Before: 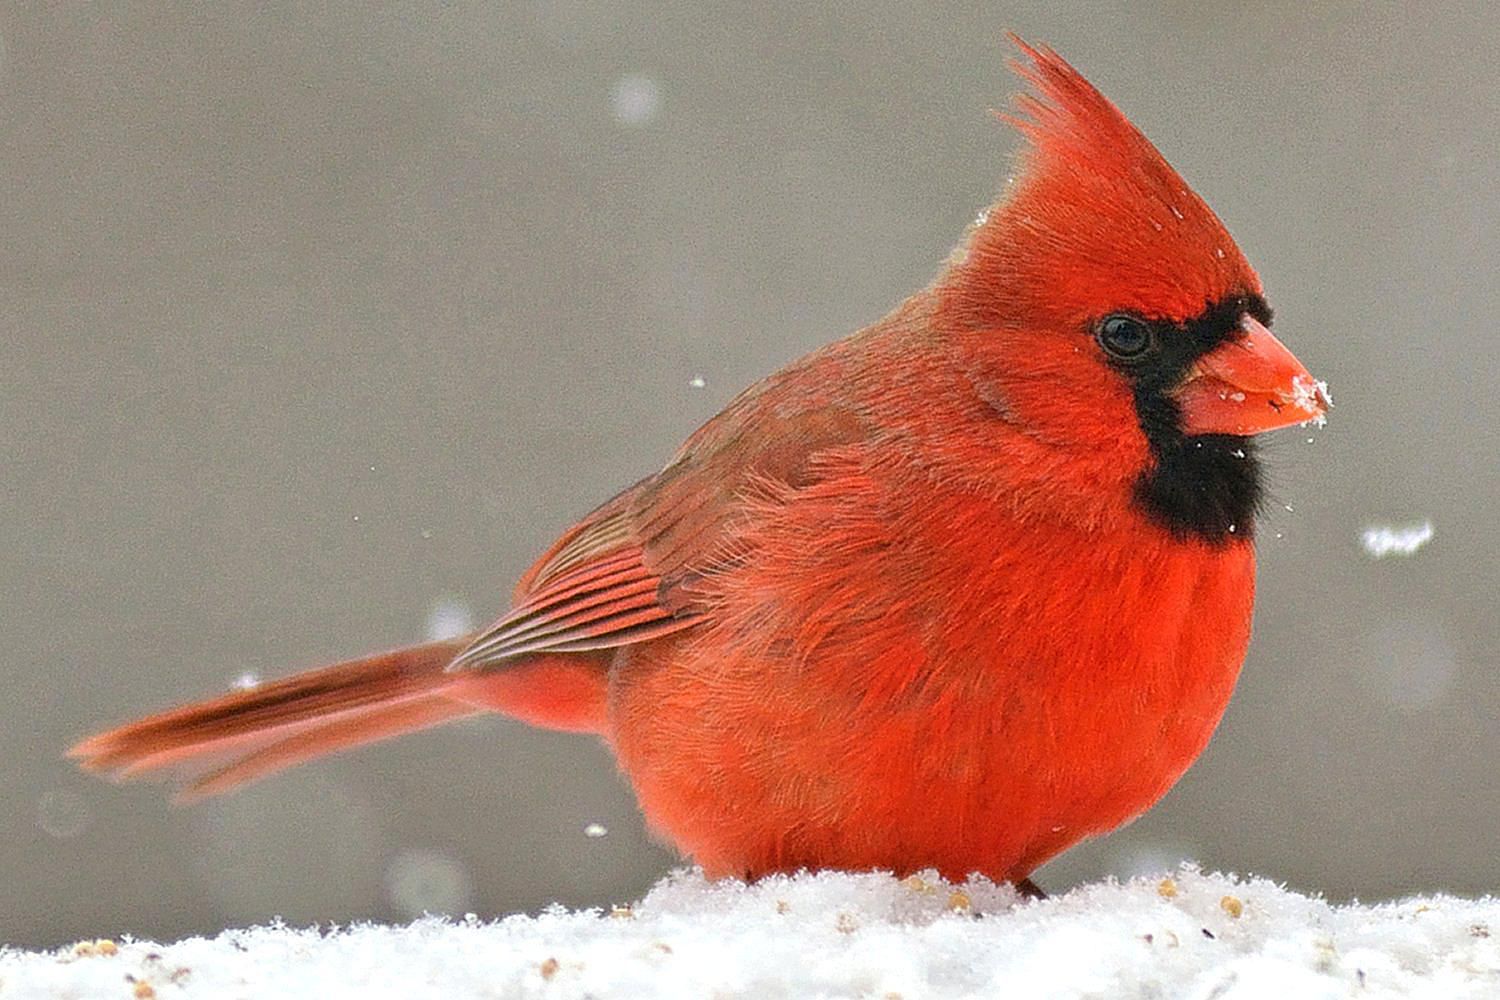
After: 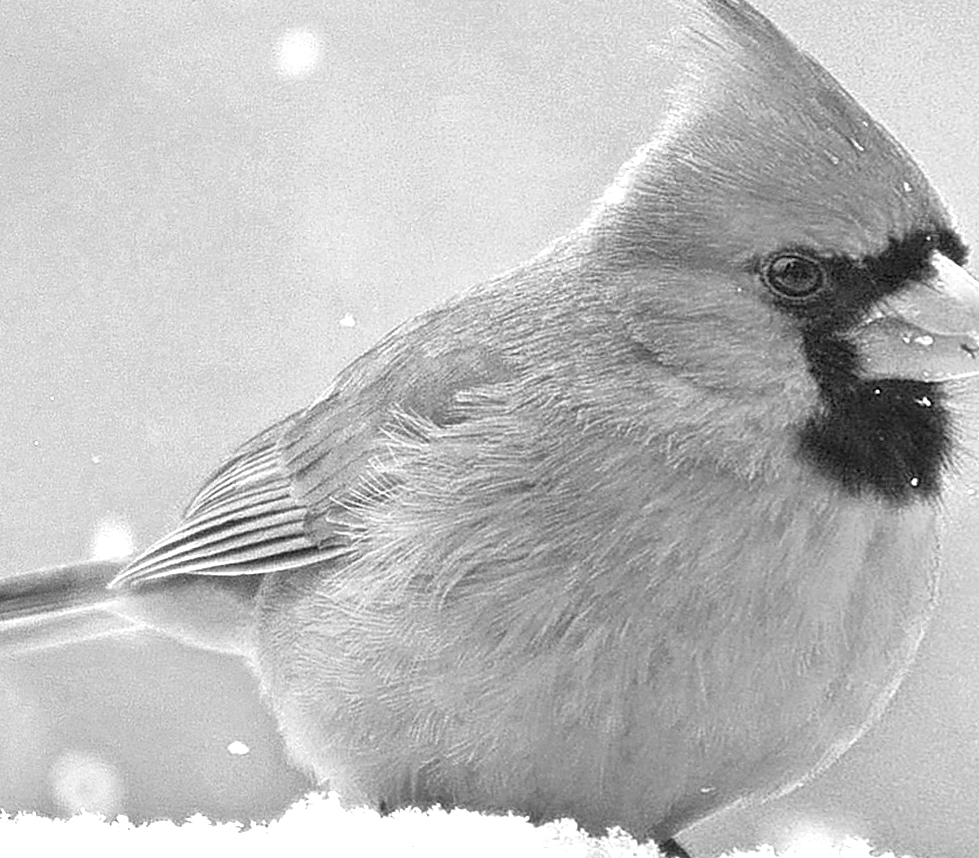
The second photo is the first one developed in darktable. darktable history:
exposure: black level correction 0, exposure 1.3 EV, compensate exposure bias true, compensate highlight preservation false
base curve: curves: ch0 [(0, 0) (0.303, 0.277) (1, 1)]
rotate and perspective: rotation 1.69°, lens shift (vertical) -0.023, lens shift (horizontal) -0.291, crop left 0.025, crop right 0.988, crop top 0.092, crop bottom 0.842
monochrome: on, module defaults
crop: left 15.419%, right 17.914%
